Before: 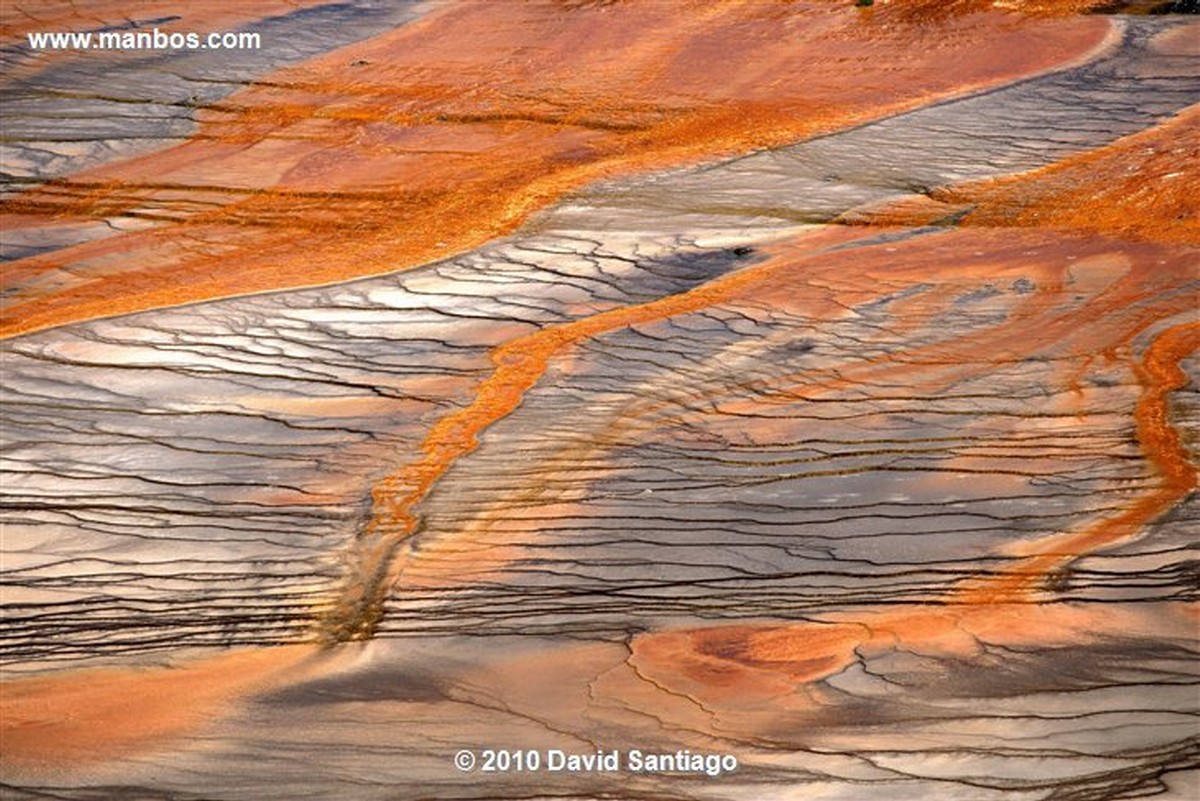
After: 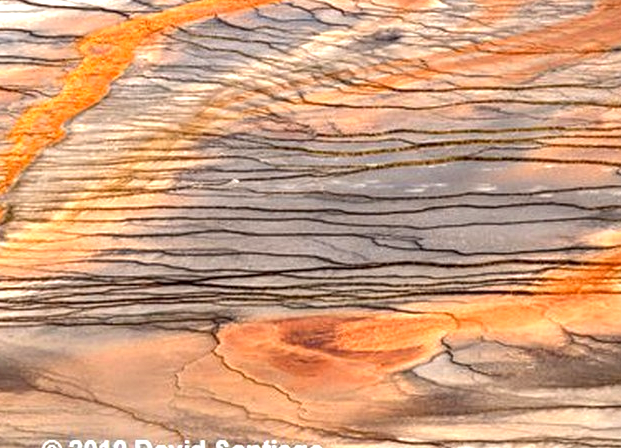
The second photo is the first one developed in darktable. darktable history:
exposure: black level correction 0.001, exposure 0.5 EV, compensate exposure bias true, compensate highlight preservation false
crop: left 34.479%, top 38.822%, right 13.718%, bottom 5.172%
levels: levels [0, 0.474, 0.947]
local contrast: on, module defaults
